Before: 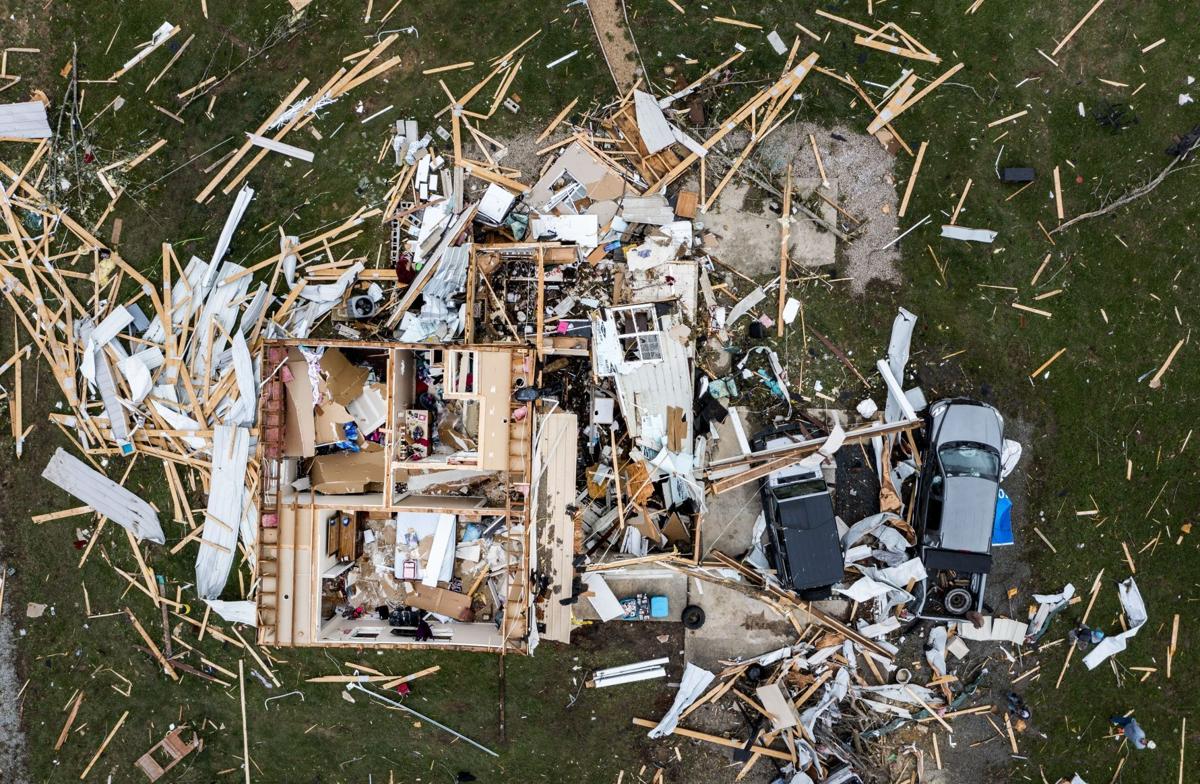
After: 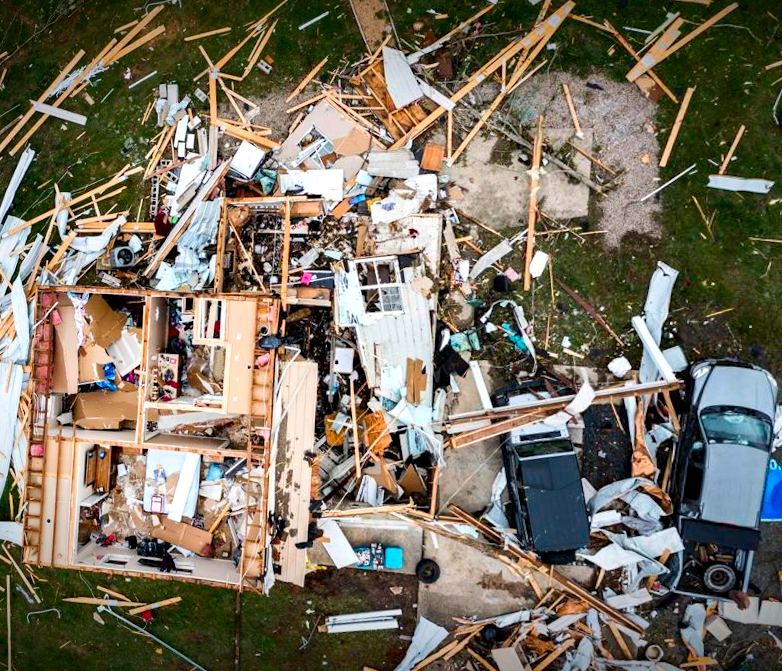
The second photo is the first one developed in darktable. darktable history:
contrast brightness saturation: contrast 0.08, saturation 0.2
exposure: exposure 0.2 EV, compensate highlight preservation false
vignetting: fall-off start 98.29%, fall-off radius 100%, brightness -1, saturation 0.5, width/height ratio 1.428
rotate and perspective: rotation 1.69°, lens shift (vertical) -0.023, lens shift (horizontal) -0.291, crop left 0.025, crop right 0.988, crop top 0.092, crop bottom 0.842
crop and rotate: left 13.342%, right 19.991%
tone equalizer: on, module defaults
